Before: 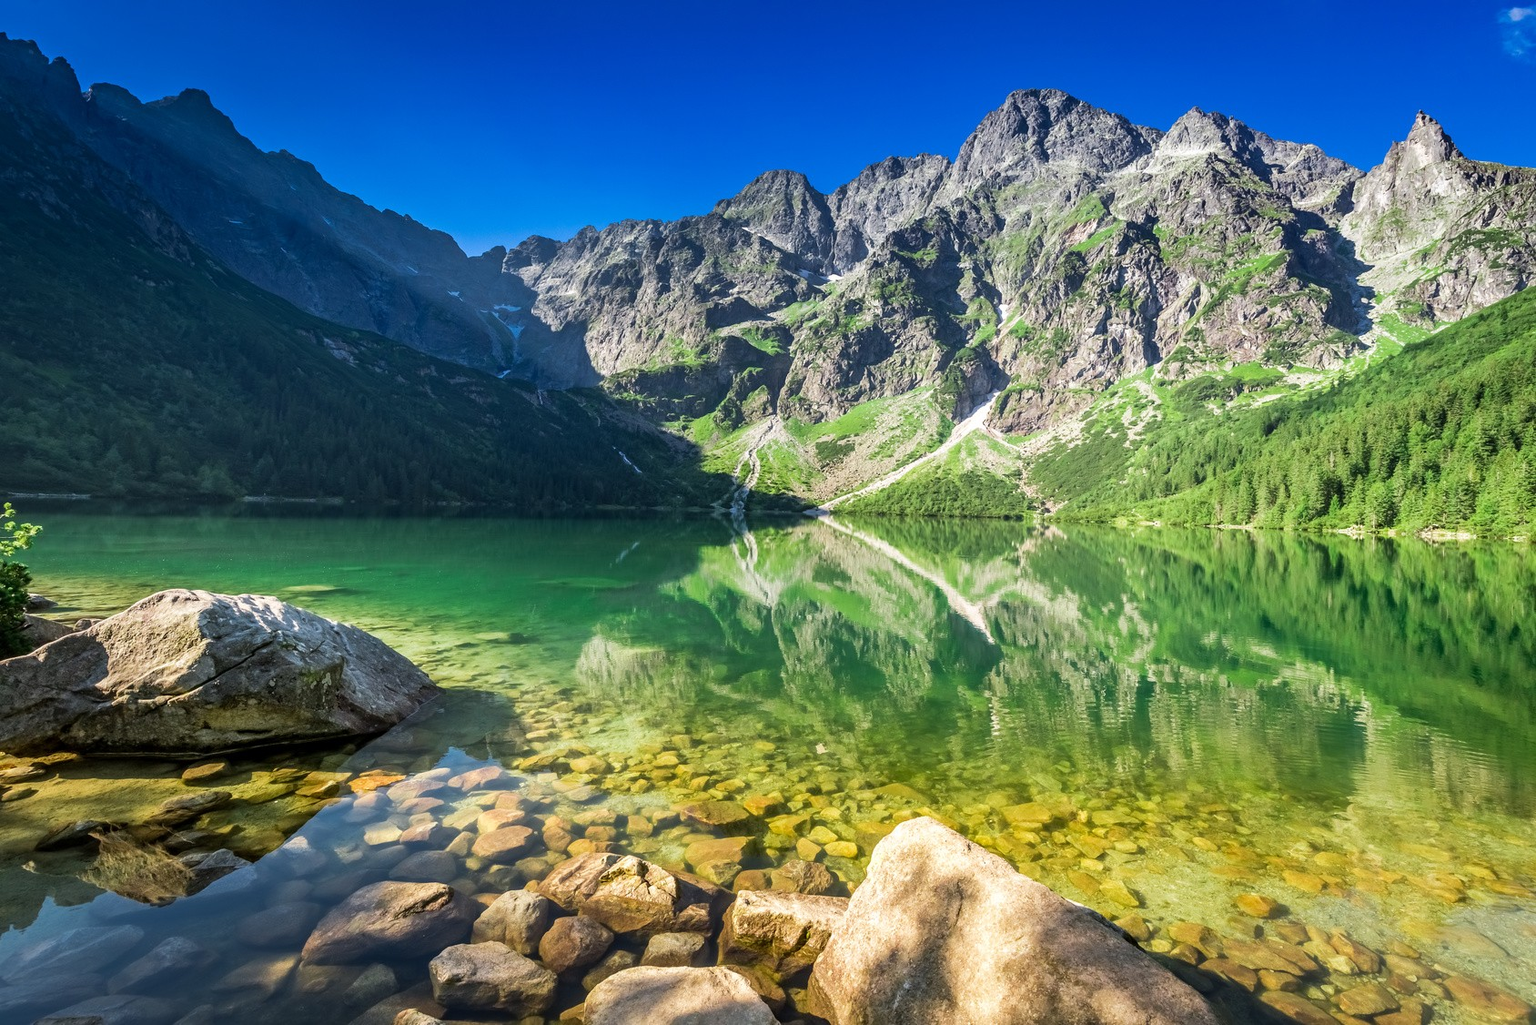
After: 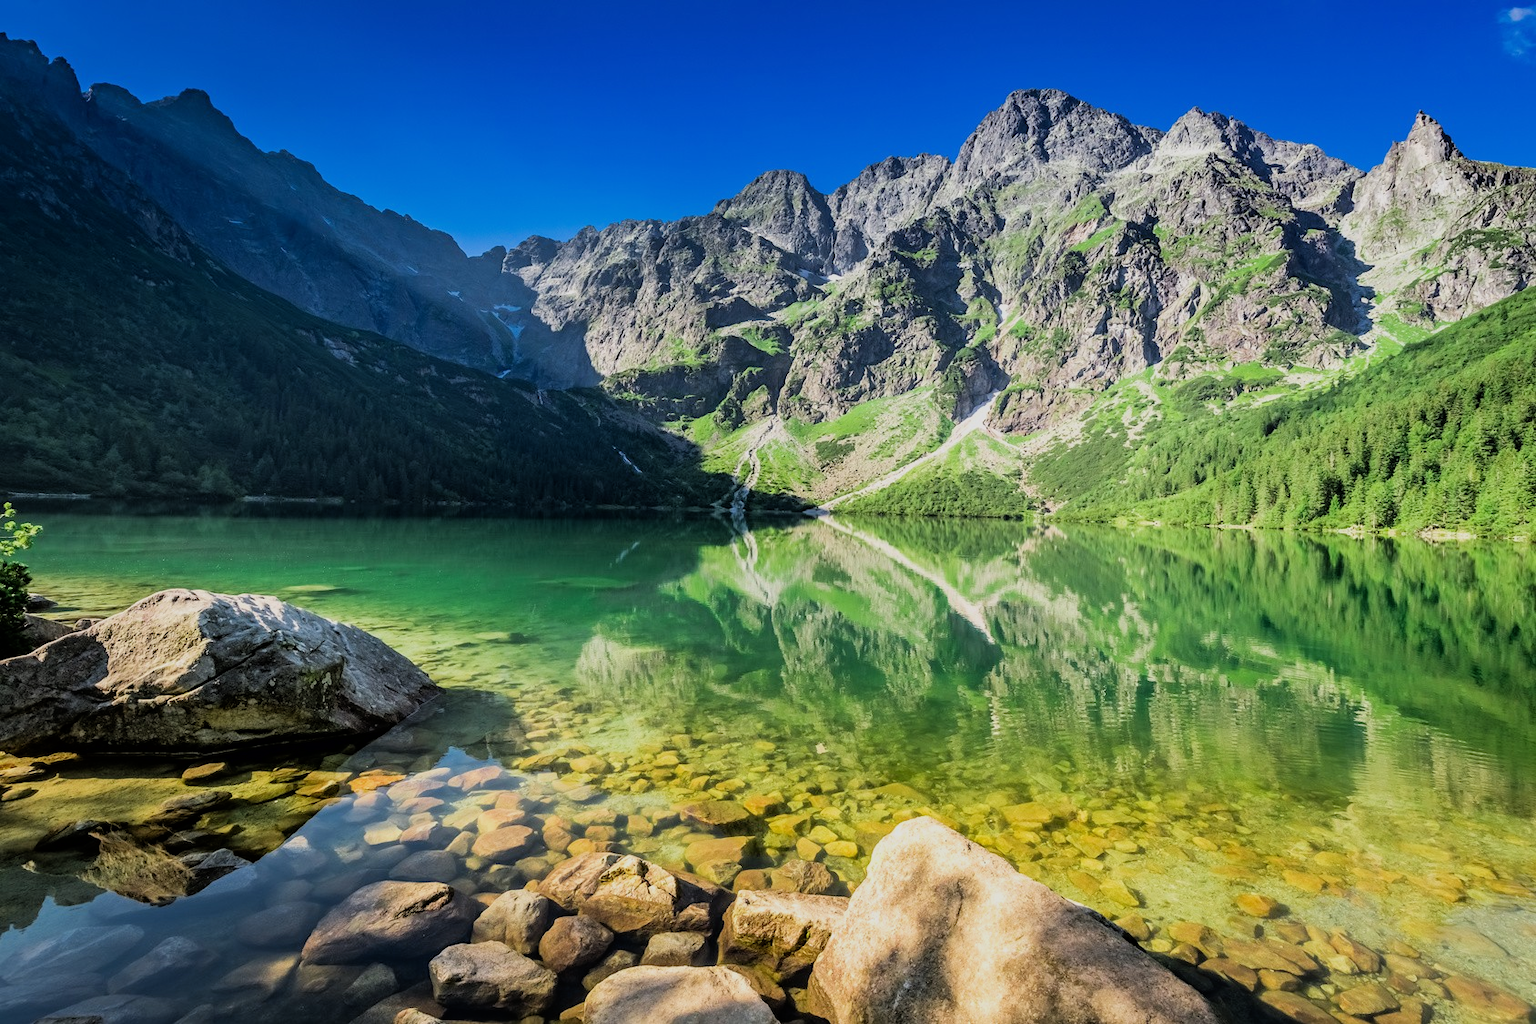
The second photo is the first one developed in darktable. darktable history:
filmic rgb: black relative exposure -7.73 EV, white relative exposure 4.38 EV, hardness 3.76, latitude 49.42%, contrast 1.101, preserve chrominance max RGB, color science v6 (2022), contrast in shadows safe, contrast in highlights safe
